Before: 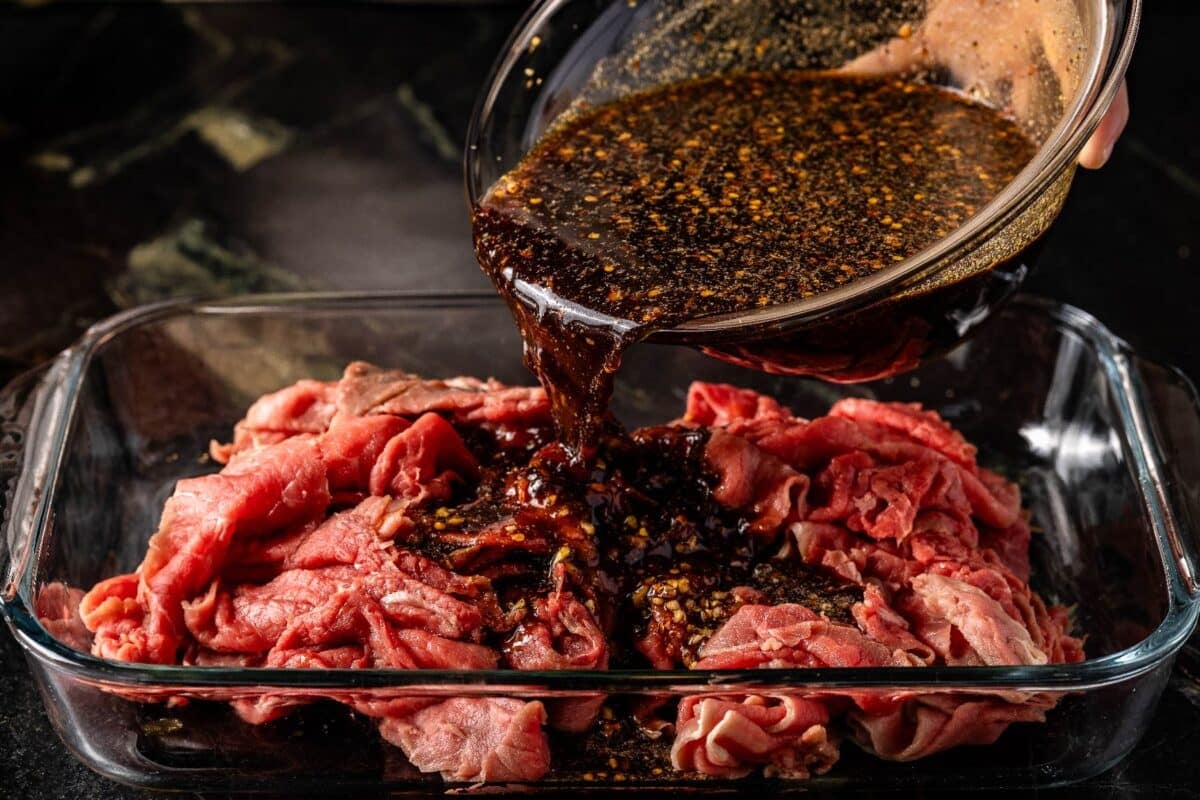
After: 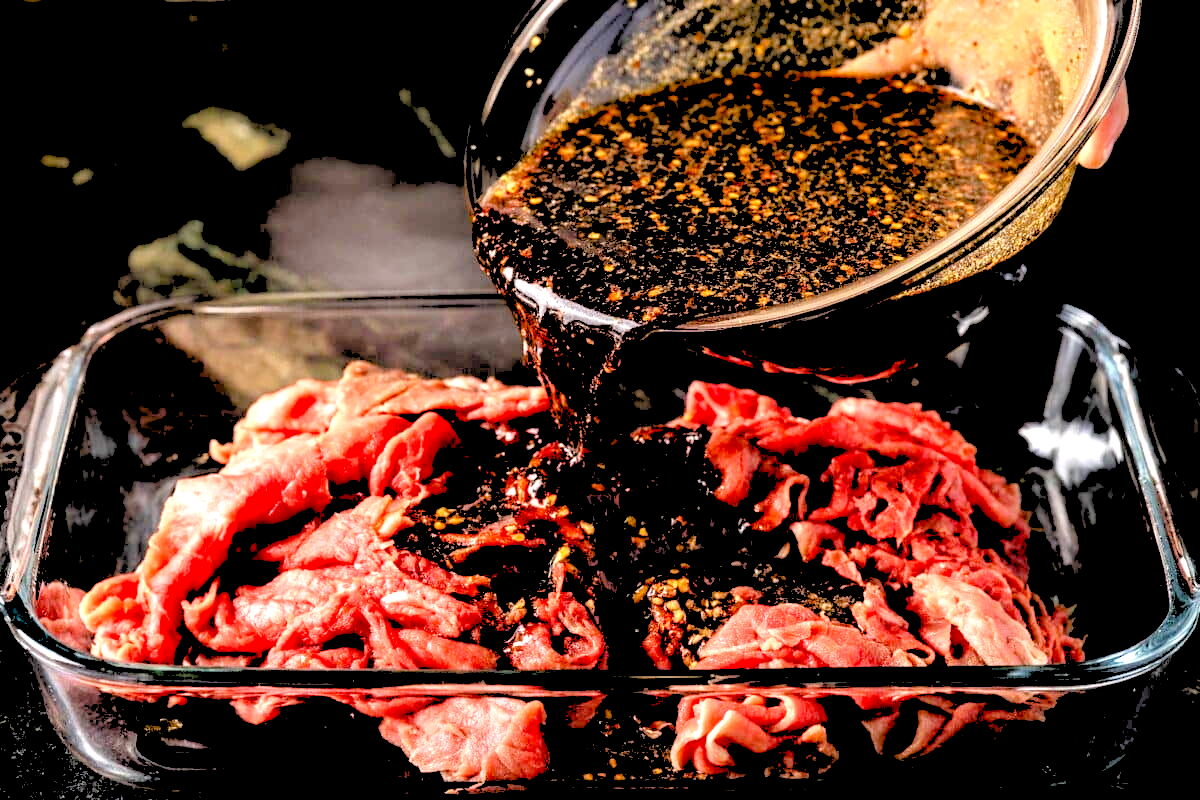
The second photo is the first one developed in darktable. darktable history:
exposure: black level correction 0.01, exposure 1 EV, compensate highlight preservation false
rgb levels: levels [[0.027, 0.429, 0.996], [0, 0.5, 1], [0, 0.5, 1]]
